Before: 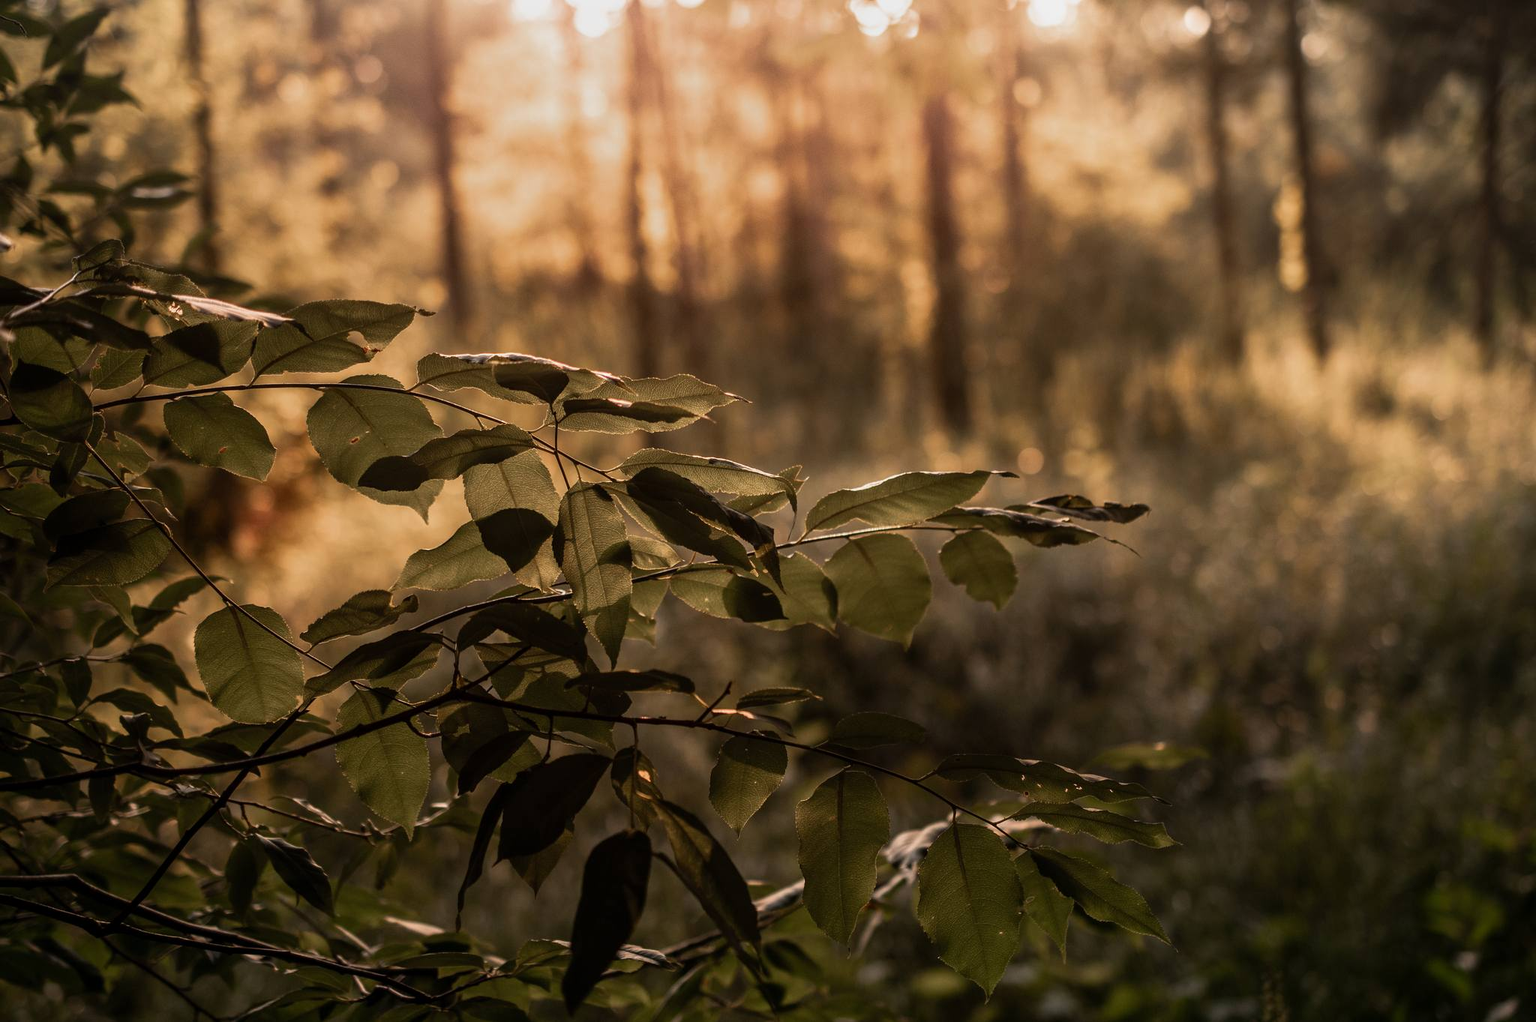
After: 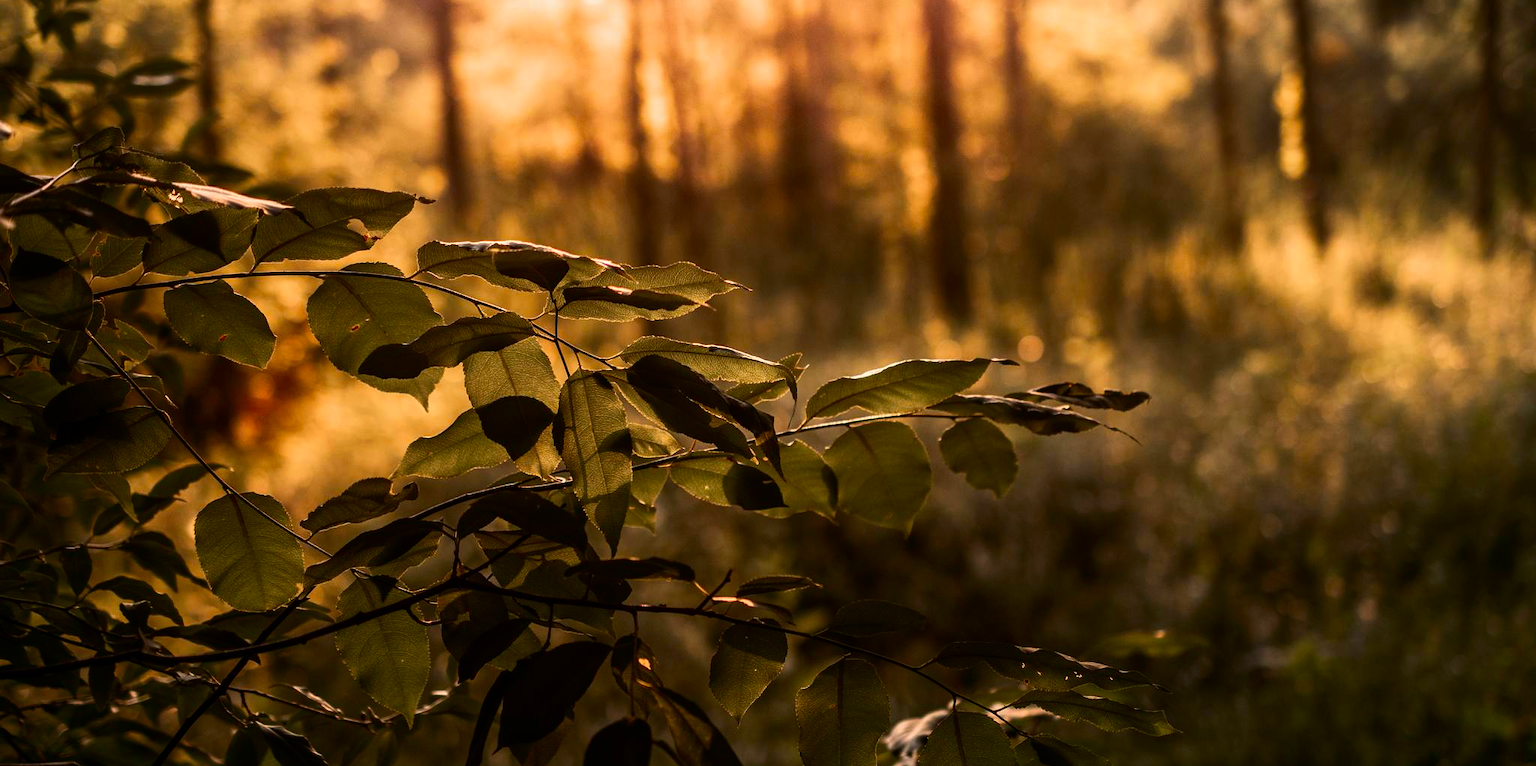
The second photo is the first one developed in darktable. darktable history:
crop: top 11.038%, bottom 13.962%
color balance: contrast 8.5%, output saturation 105%
contrast brightness saturation: contrast 0.16, saturation 0.32
